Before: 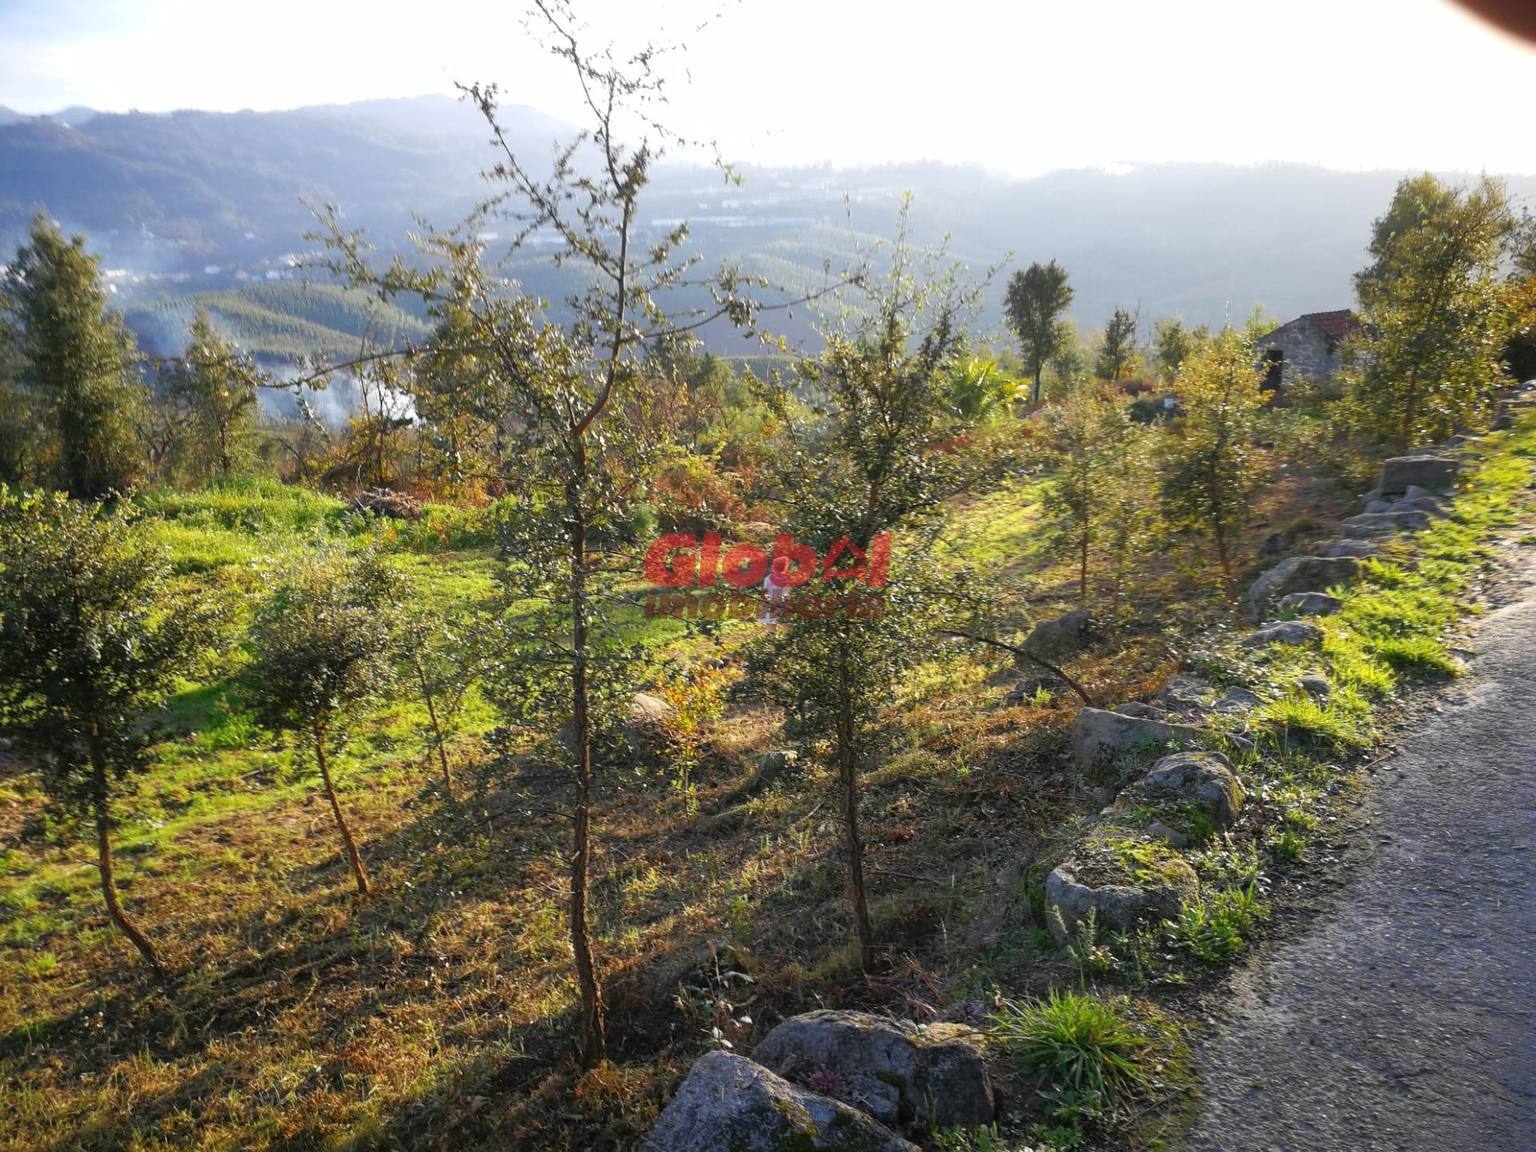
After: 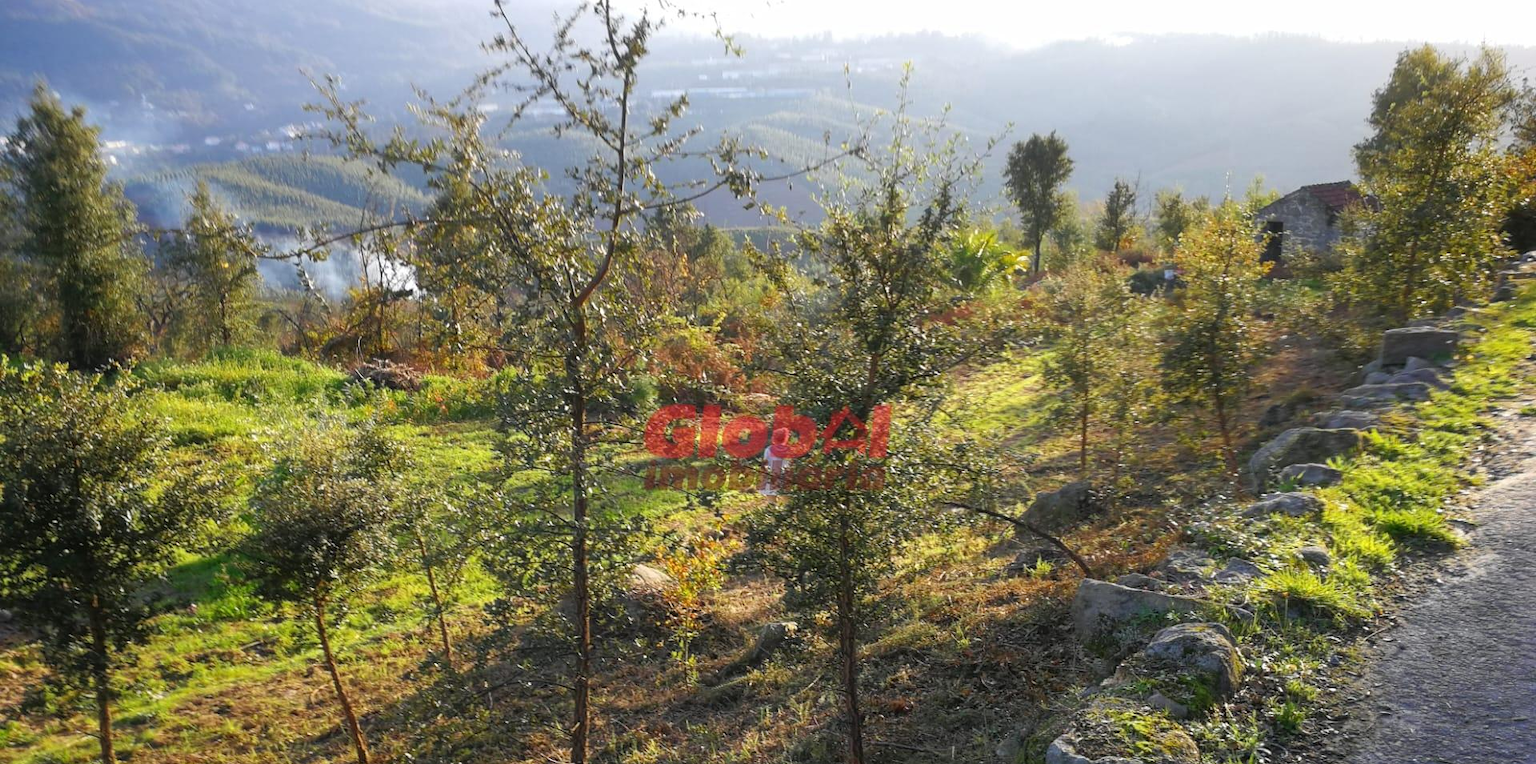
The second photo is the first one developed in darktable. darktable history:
crop: top 11.181%, bottom 22.496%
